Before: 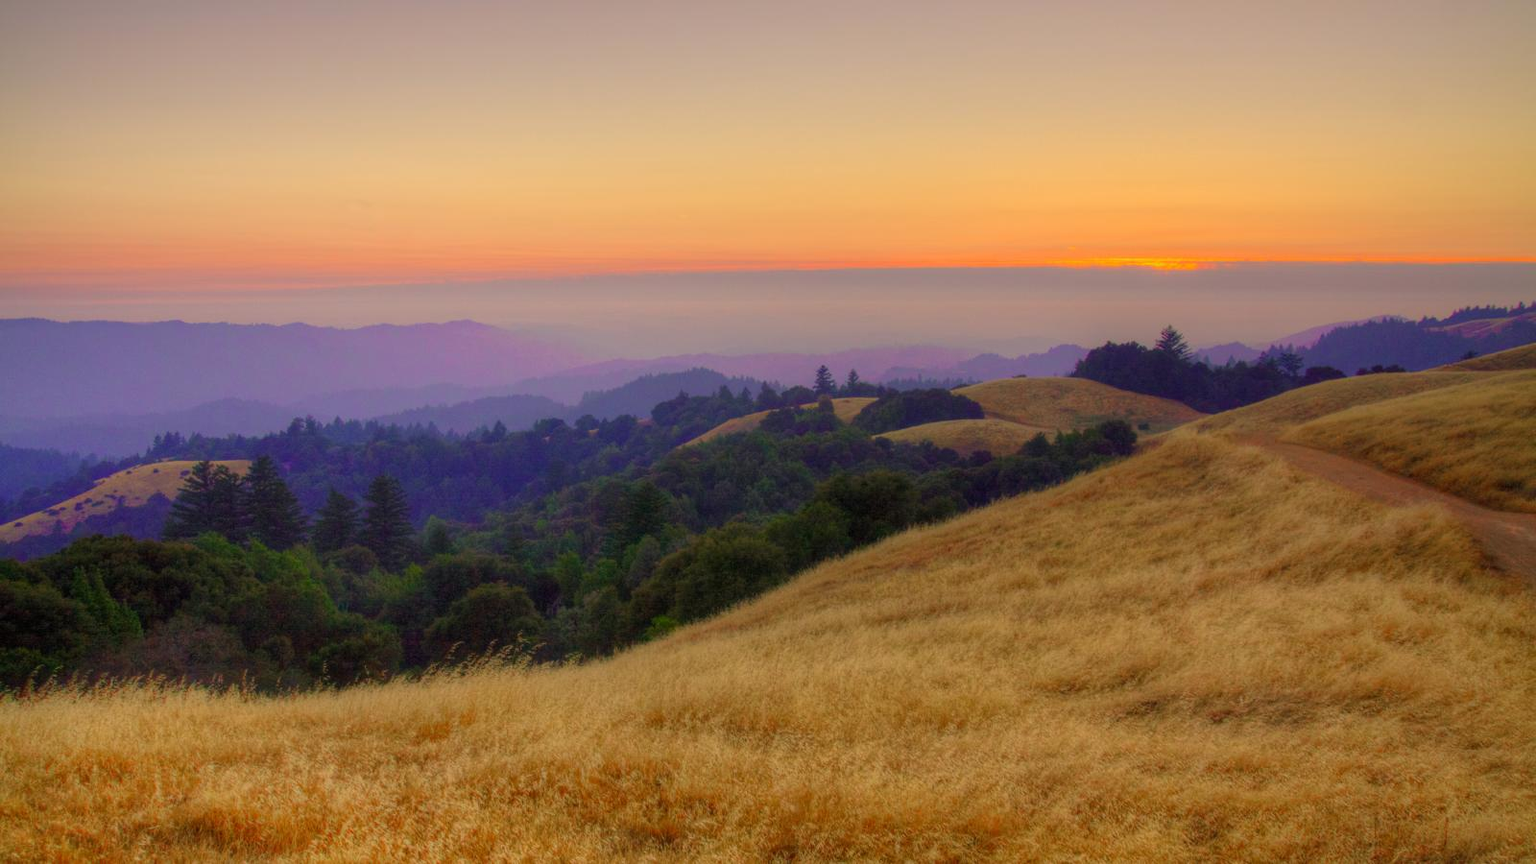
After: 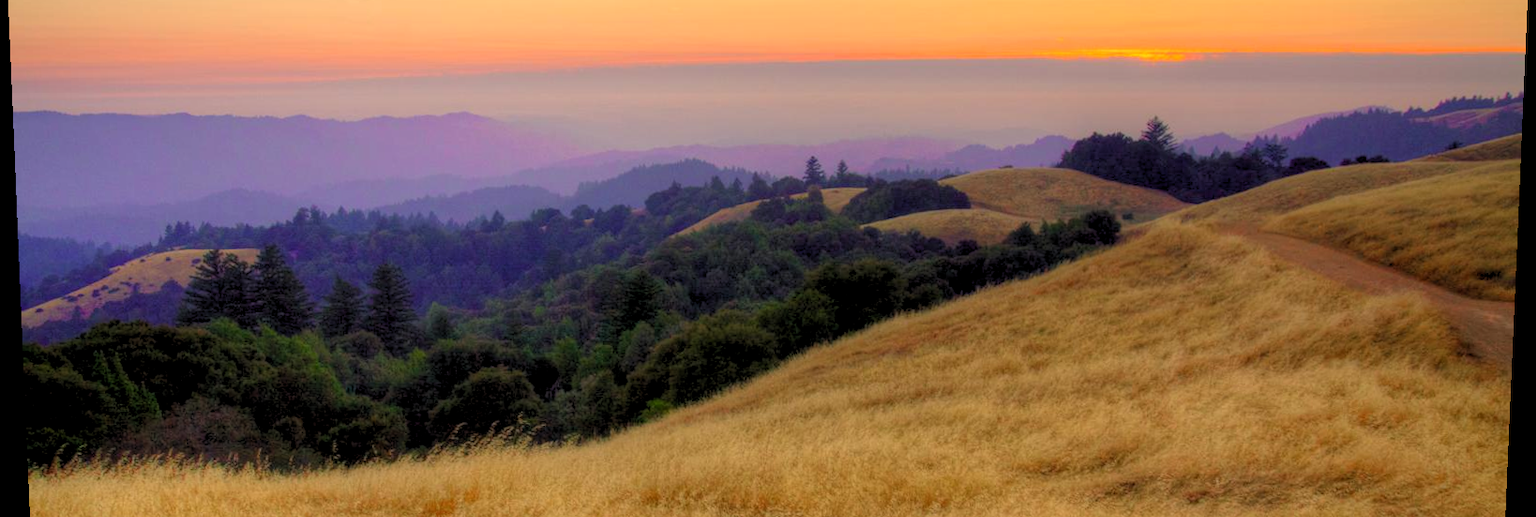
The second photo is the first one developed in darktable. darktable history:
rgb levels: levels [[0.01, 0.419, 0.839], [0, 0.5, 1], [0, 0.5, 1]]
crop and rotate: top 25.357%, bottom 13.942%
rotate and perspective: lens shift (vertical) 0.048, lens shift (horizontal) -0.024, automatic cropping off
